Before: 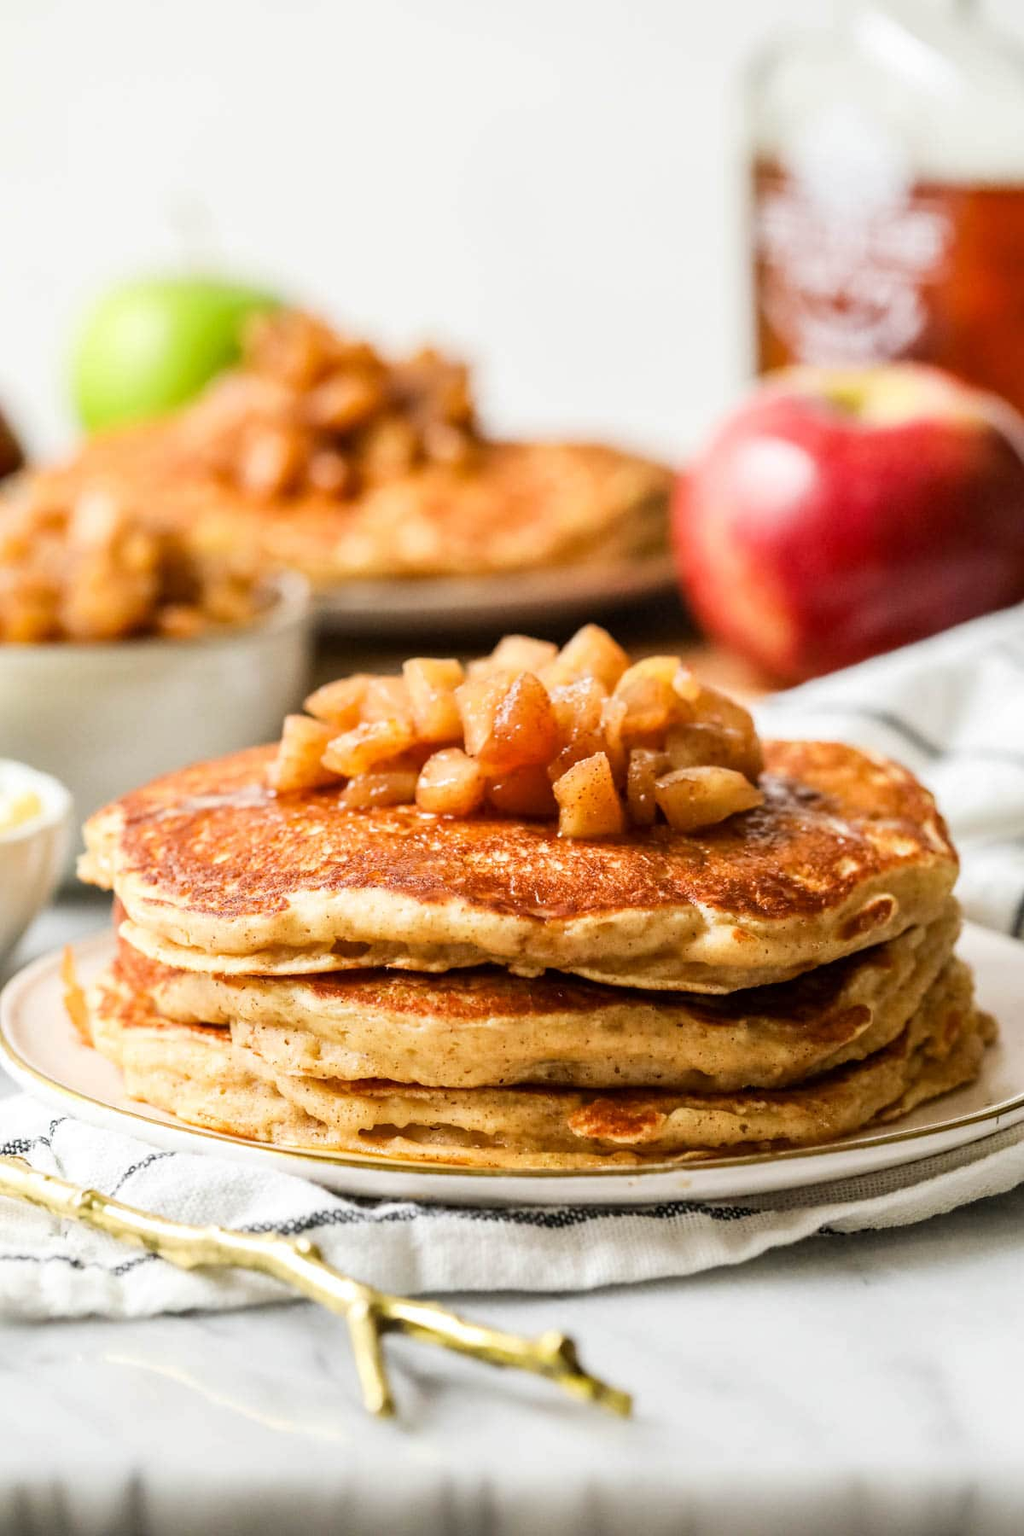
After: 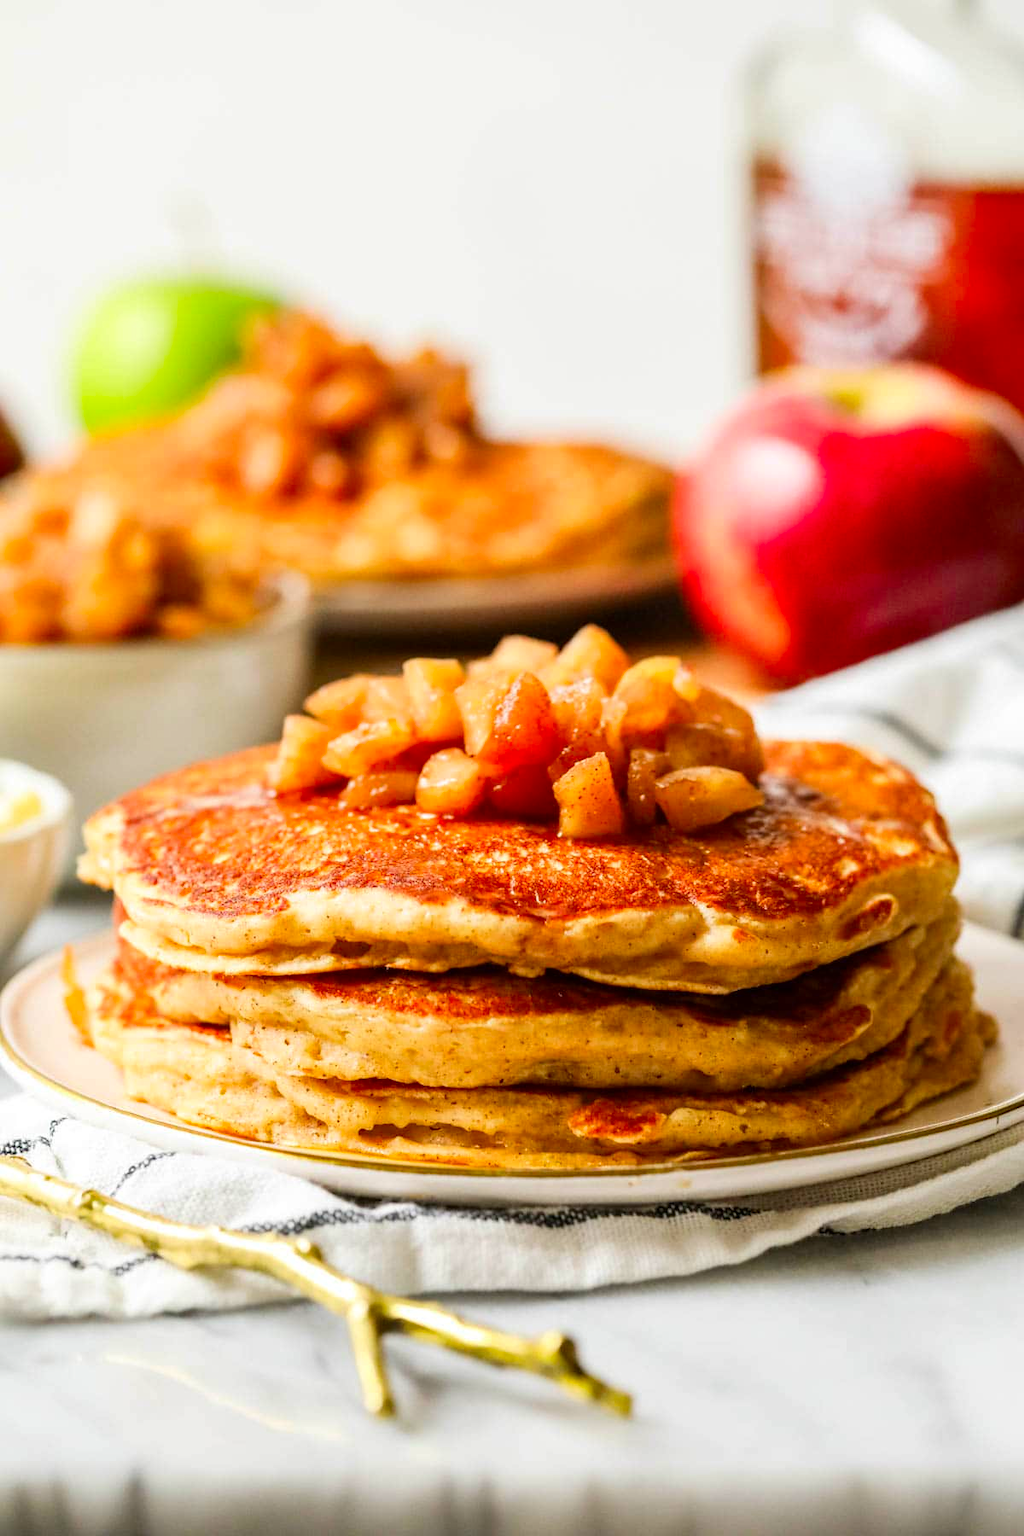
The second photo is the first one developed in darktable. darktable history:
color correction: highlights b* 0, saturation 1.36
